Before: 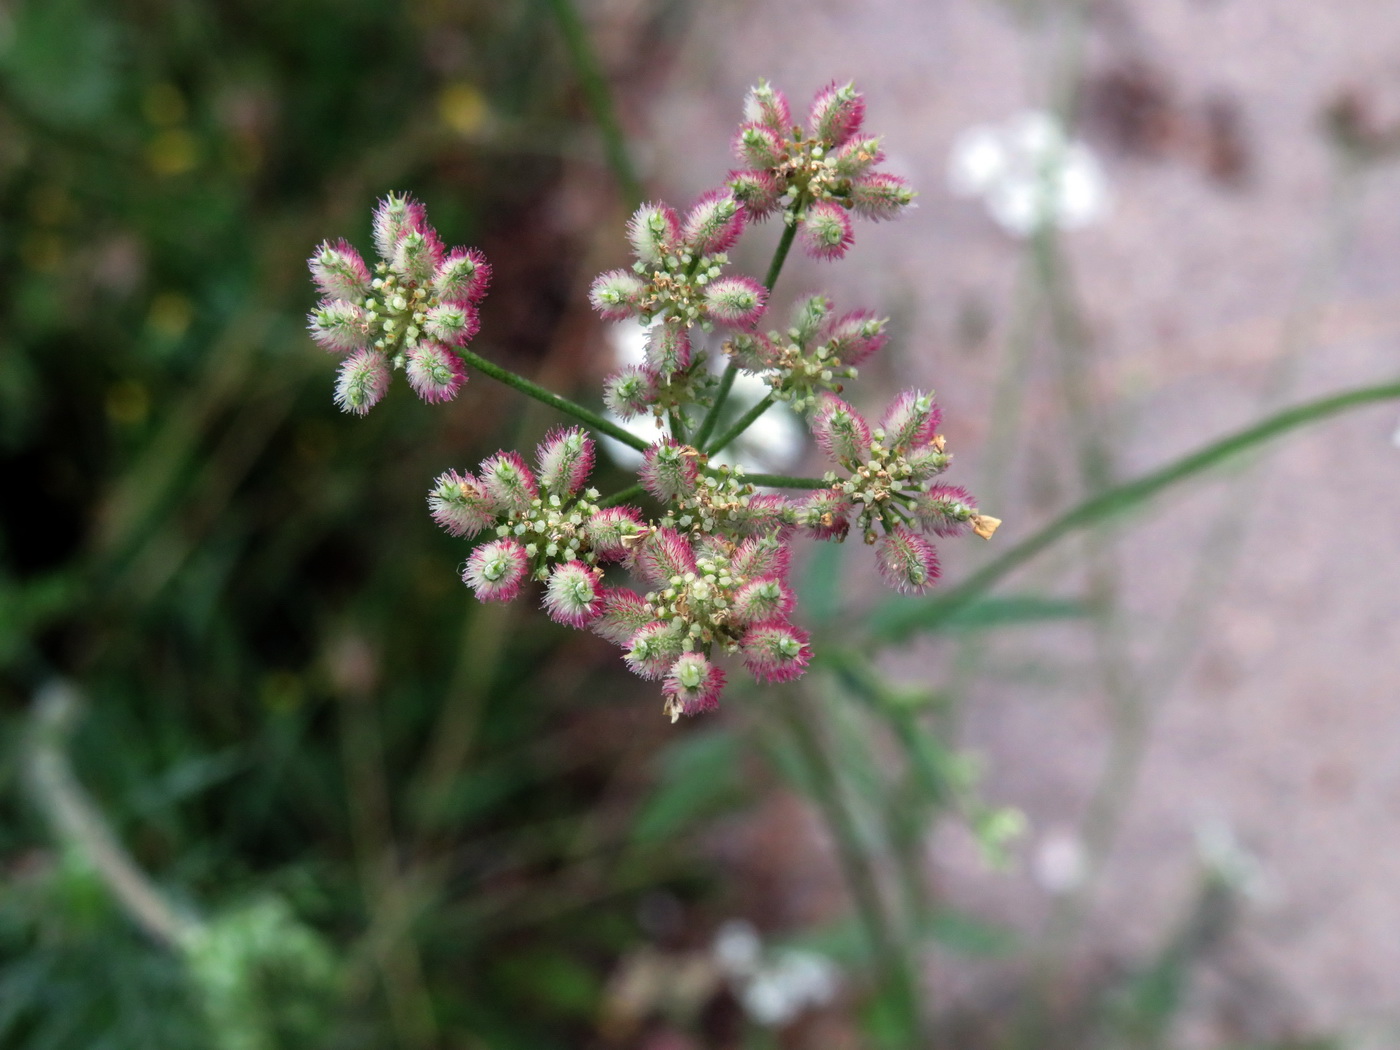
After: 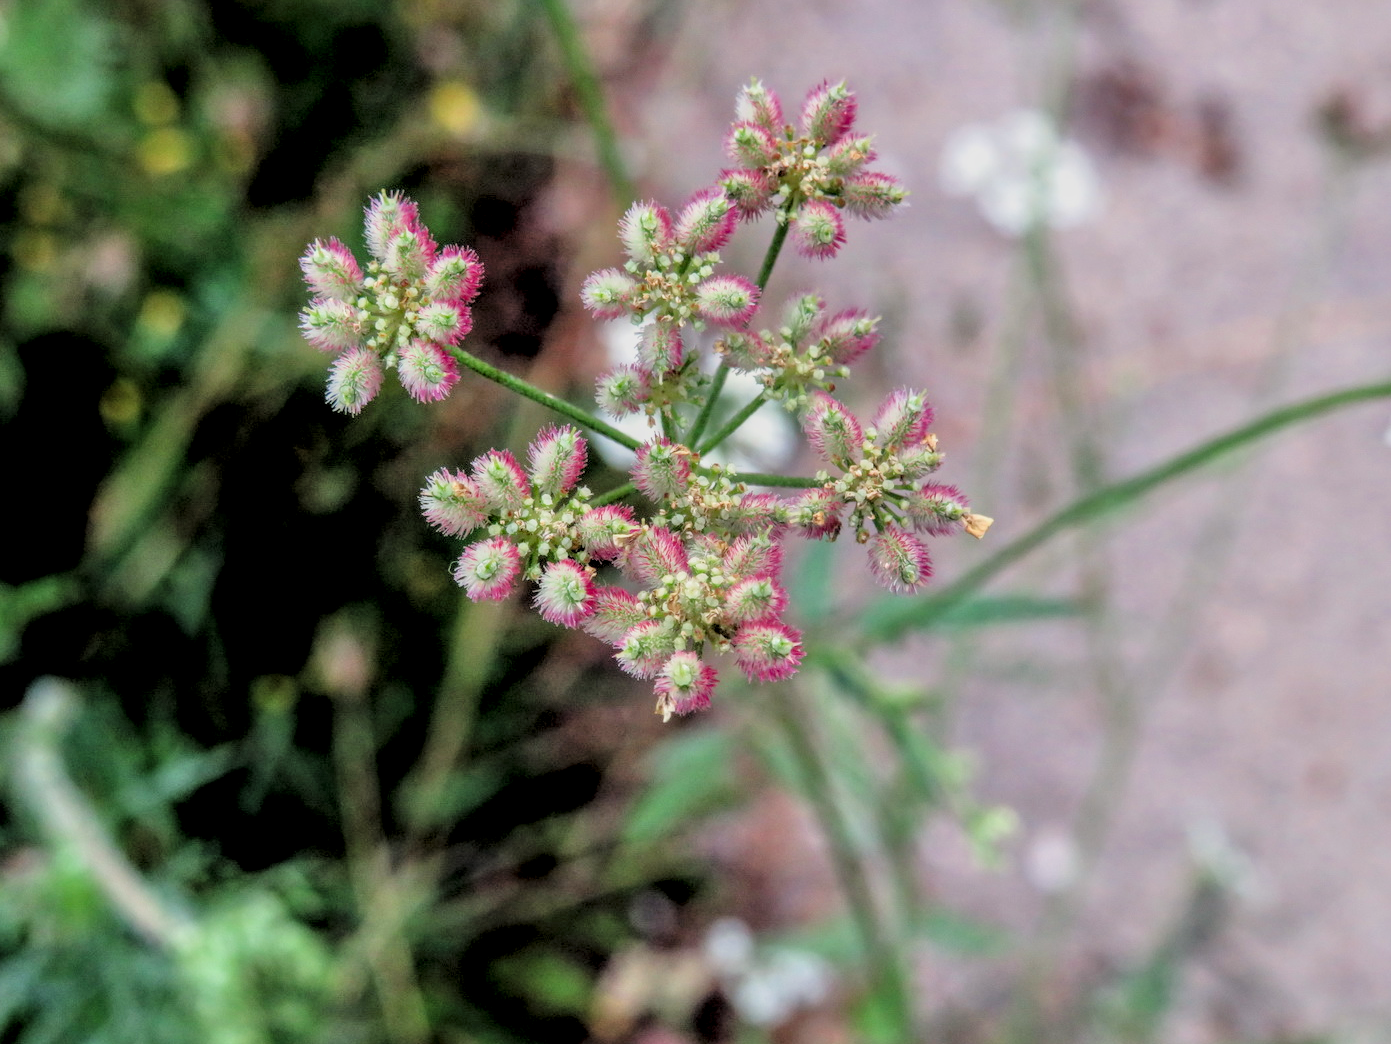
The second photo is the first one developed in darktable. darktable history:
tone equalizer: -7 EV 0.15 EV, -6 EV 0.6 EV, -5 EV 1.15 EV, -4 EV 1.33 EV, -3 EV 1.15 EV, -2 EV 0.6 EV, -1 EV 0.15 EV, mask exposure compensation -0.5 EV
local contrast: highlights 61%, detail 143%, midtone range 0.428
crop and rotate: left 0.614%, top 0.179%, bottom 0.309%
filmic rgb: black relative exposure -4.58 EV, white relative exposure 4.8 EV, threshold 3 EV, hardness 2.36, latitude 36.07%, contrast 1.048, highlights saturation mix 1.32%, shadows ↔ highlights balance 1.25%, color science v4 (2020), enable highlight reconstruction true
